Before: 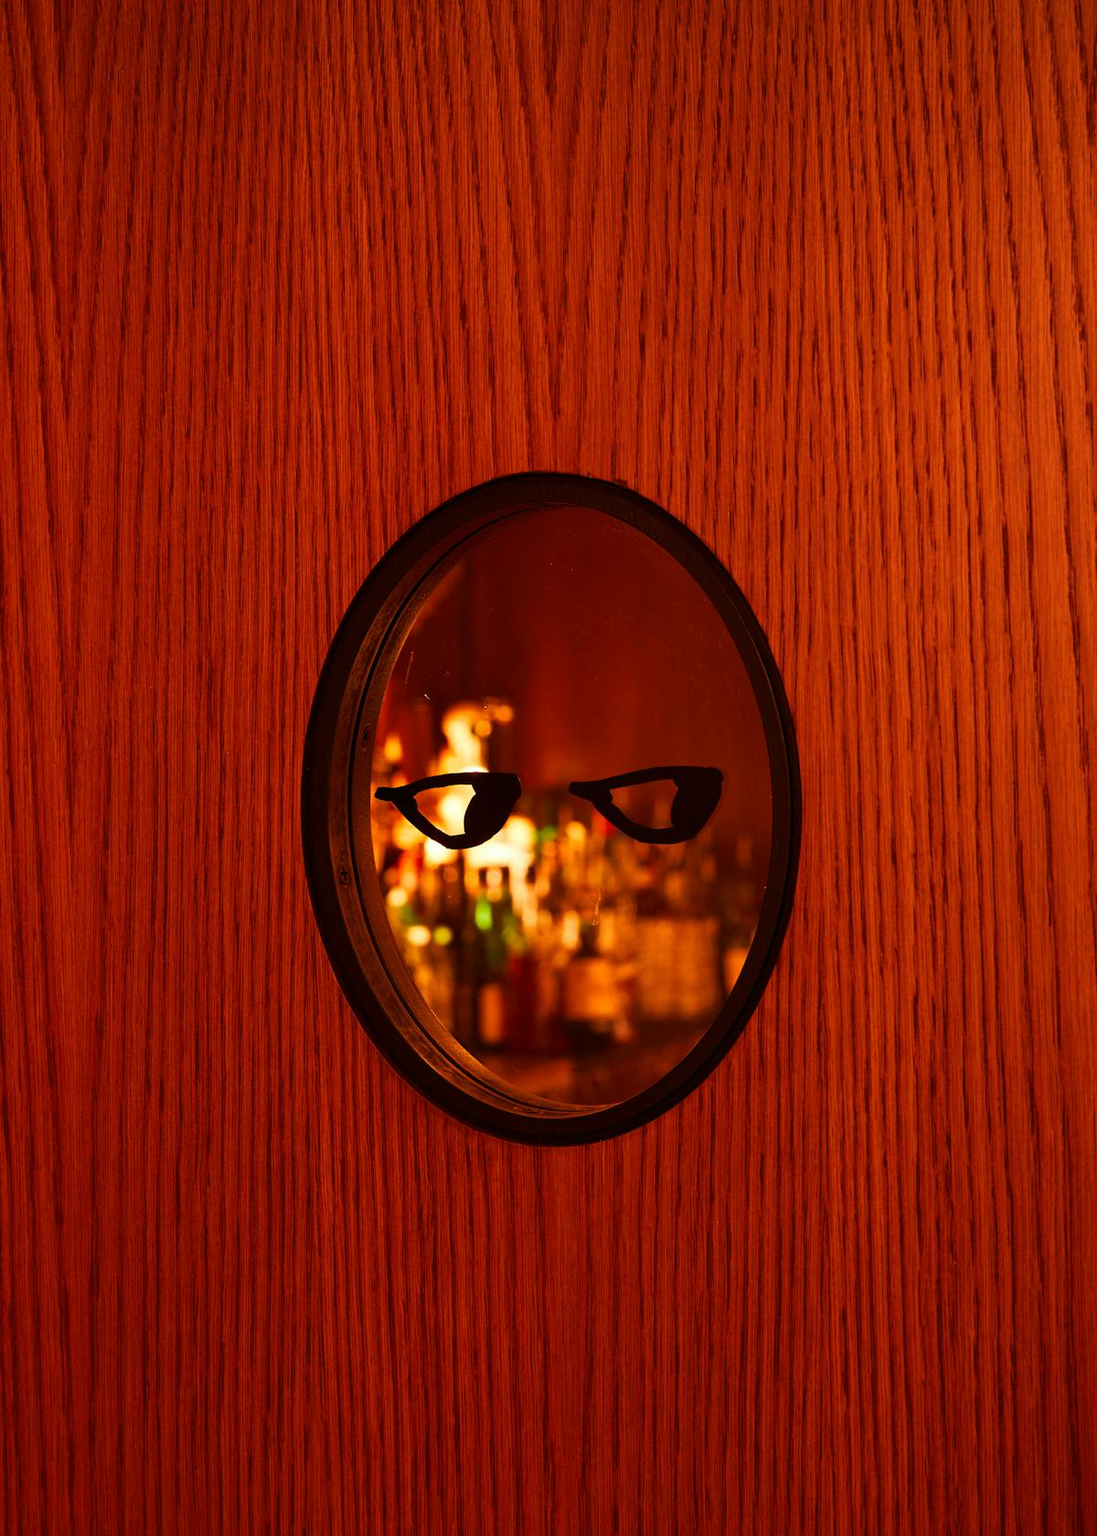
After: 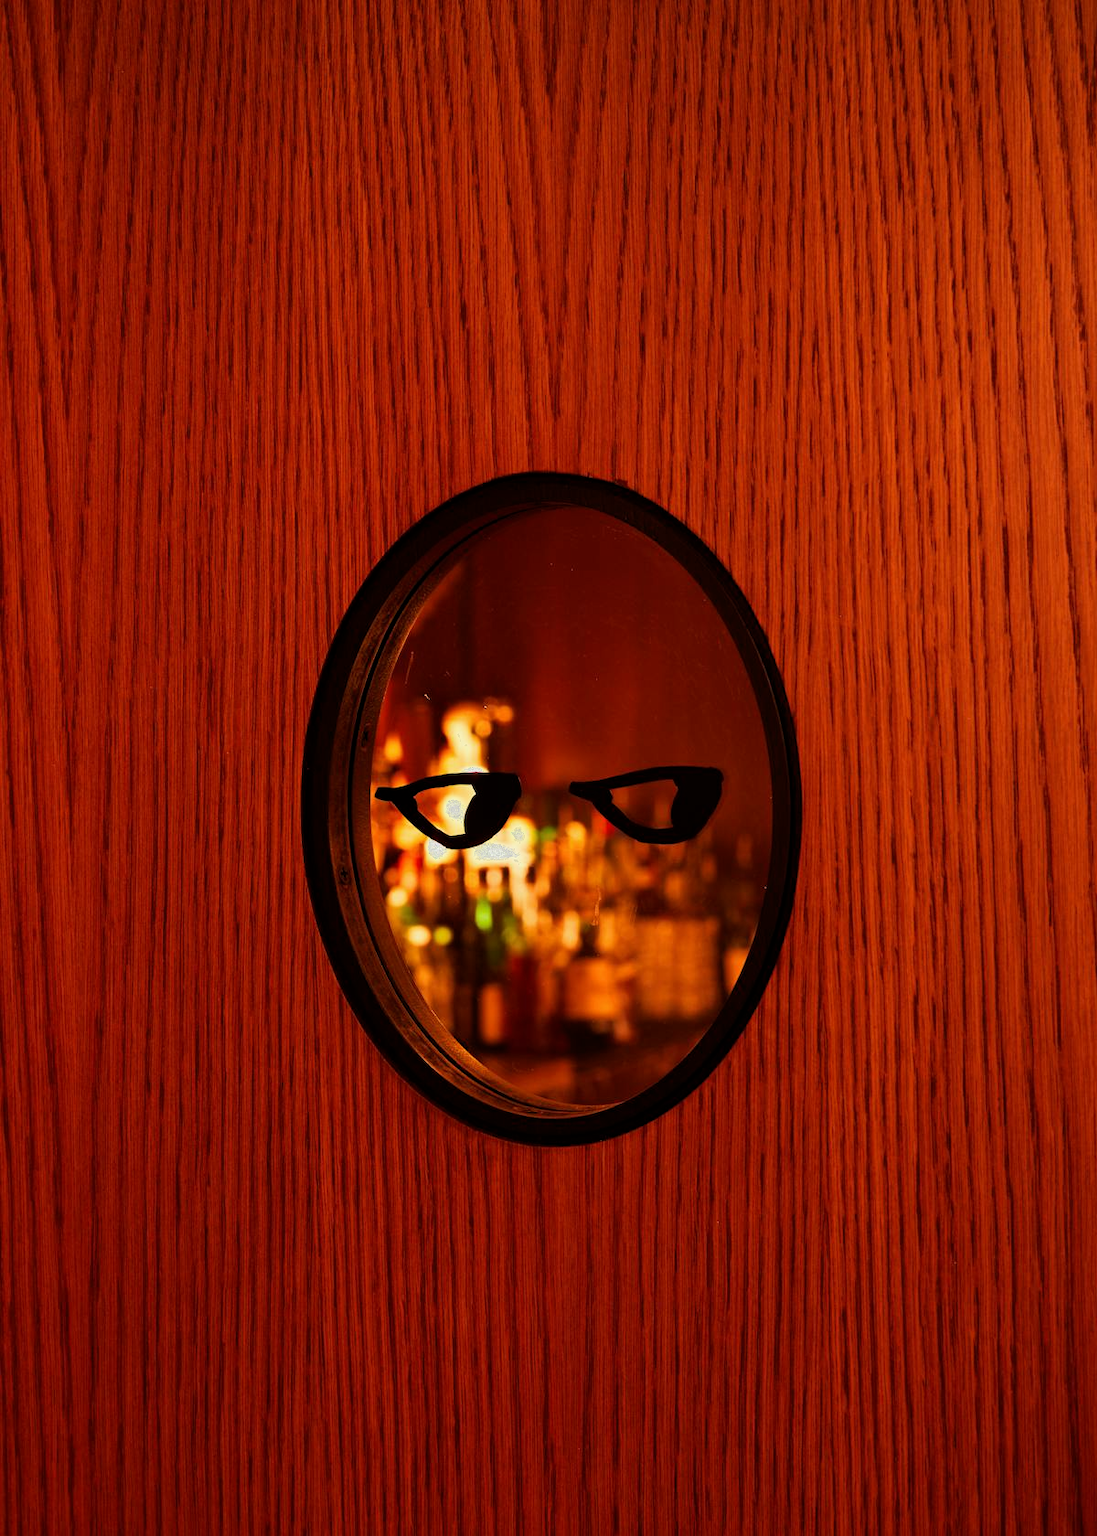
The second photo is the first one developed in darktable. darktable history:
filmic rgb: middle gray luminance 18.38%, black relative exposure -11.46 EV, white relative exposure 2.58 EV, target black luminance 0%, hardness 8.37, latitude 98.71%, contrast 1.08, shadows ↔ highlights balance 0.277%
